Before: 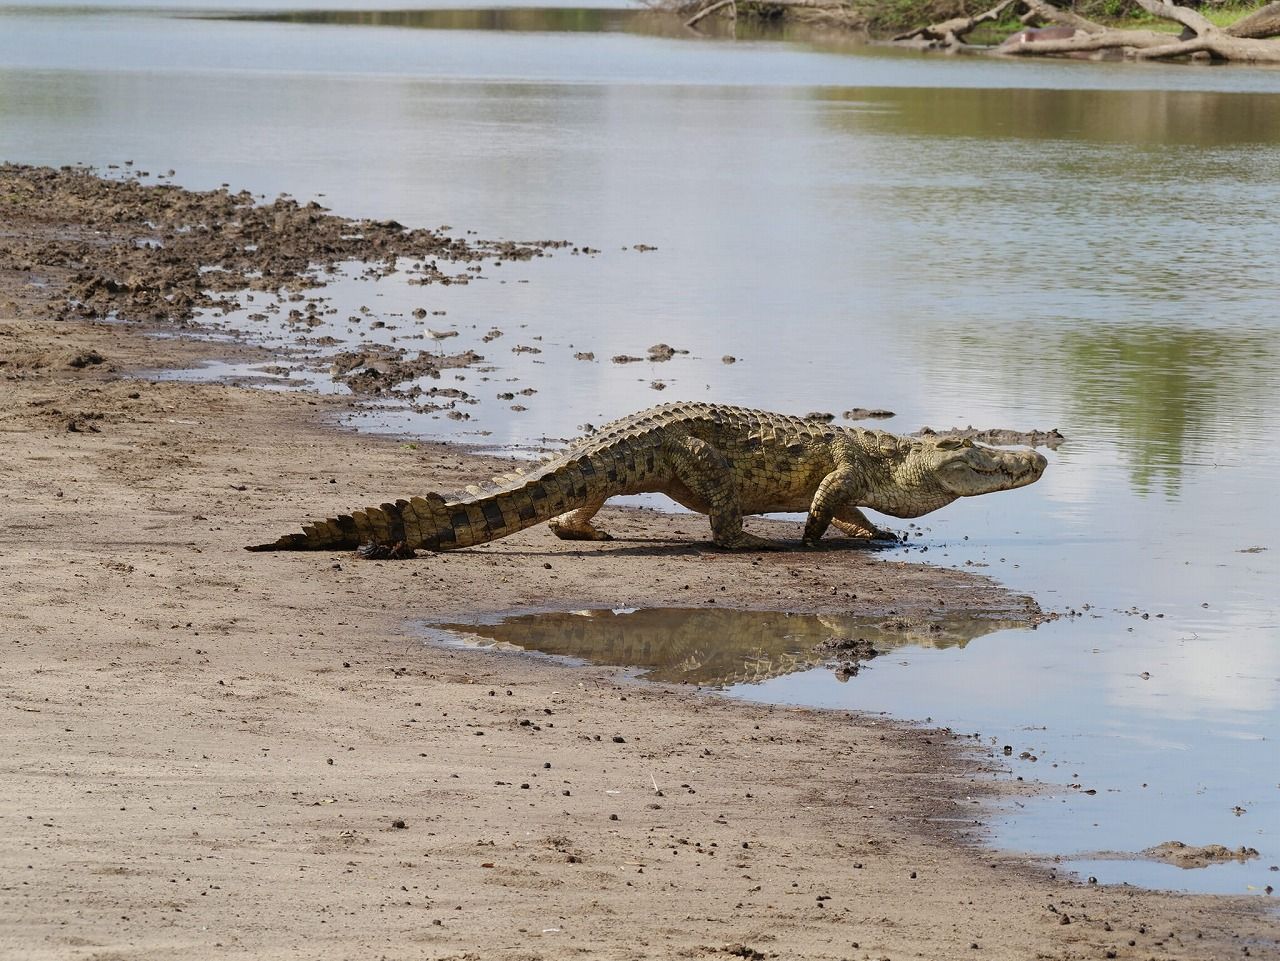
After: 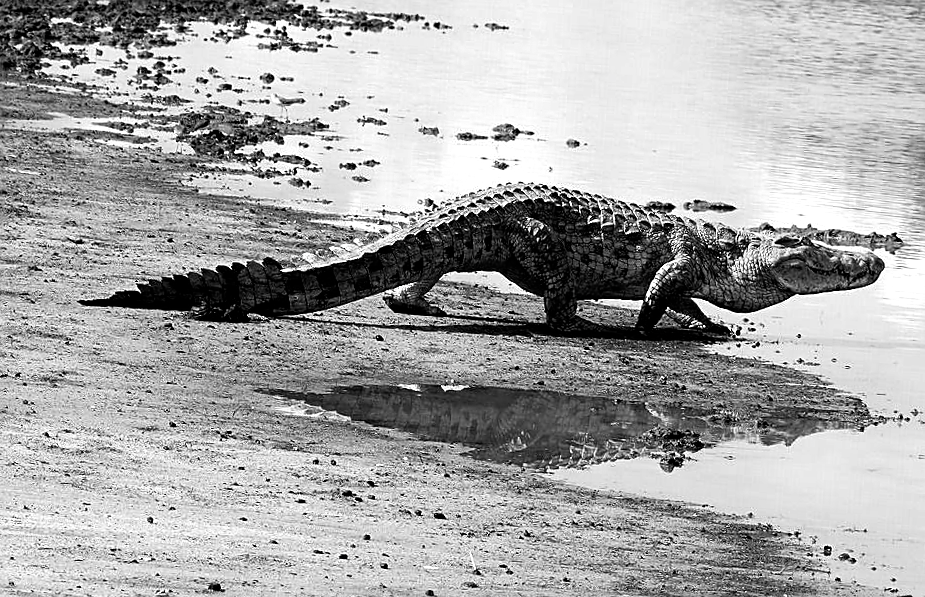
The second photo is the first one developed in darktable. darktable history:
tone curve: curves: ch0 [(0, 0) (0.003, 0.003) (0.011, 0.015) (0.025, 0.031) (0.044, 0.056) (0.069, 0.083) (0.1, 0.113) (0.136, 0.145) (0.177, 0.184) (0.224, 0.225) (0.277, 0.275) (0.335, 0.327) (0.399, 0.385) (0.468, 0.447) (0.543, 0.528) (0.623, 0.611) (0.709, 0.703) (0.801, 0.802) (0.898, 0.902) (1, 1)], color space Lab, independent channels, preserve colors none
contrast brightness saturation: saturation -0.999
filmic rgb: black relative exposure -8.27 EV, white relative exposure 2.21 EV, hardness 7.12, latitude 85.13%, contrast 1.69, highlights saturation mix -3.08%, shadows ↔ highlights balance -2.41%, preserve chrominance no, color science v5 (2021)
crop and rotate: angle -3.54°, left 9.762%, top 20.967%, right 12.164%, bottom 11.836%
sharpen: on, module defaults
